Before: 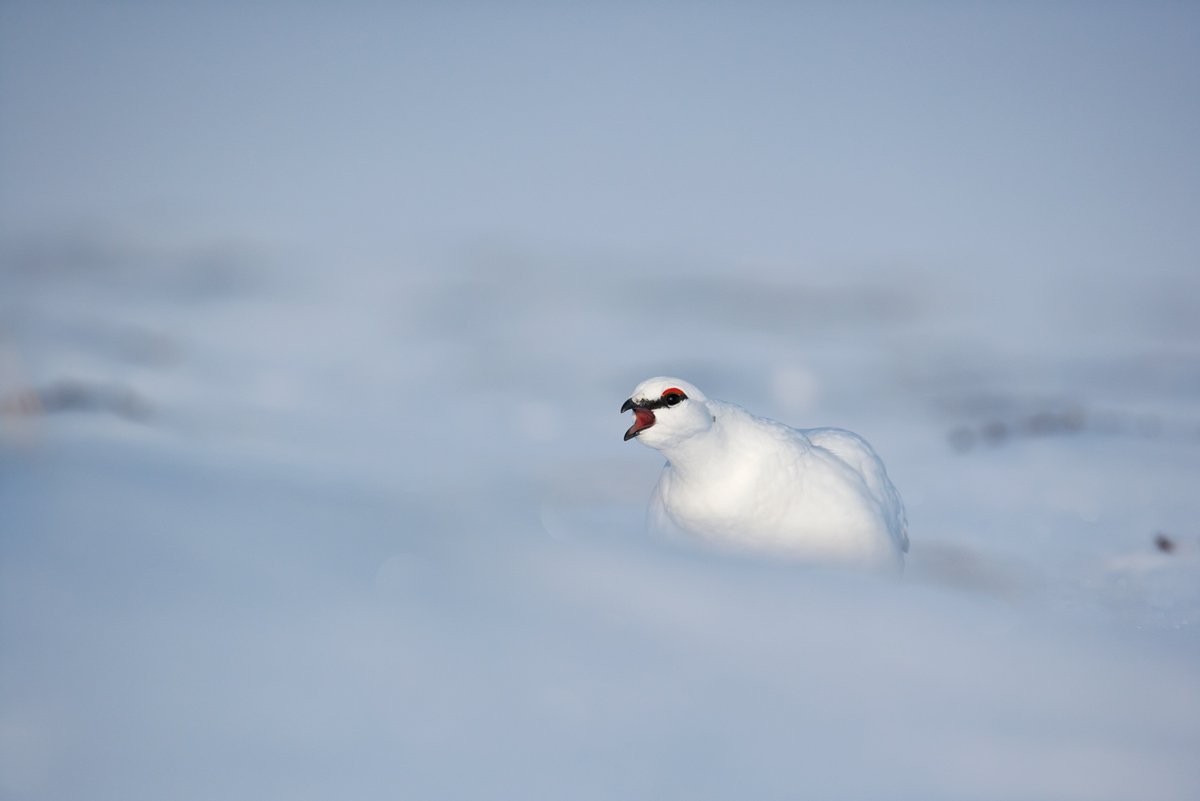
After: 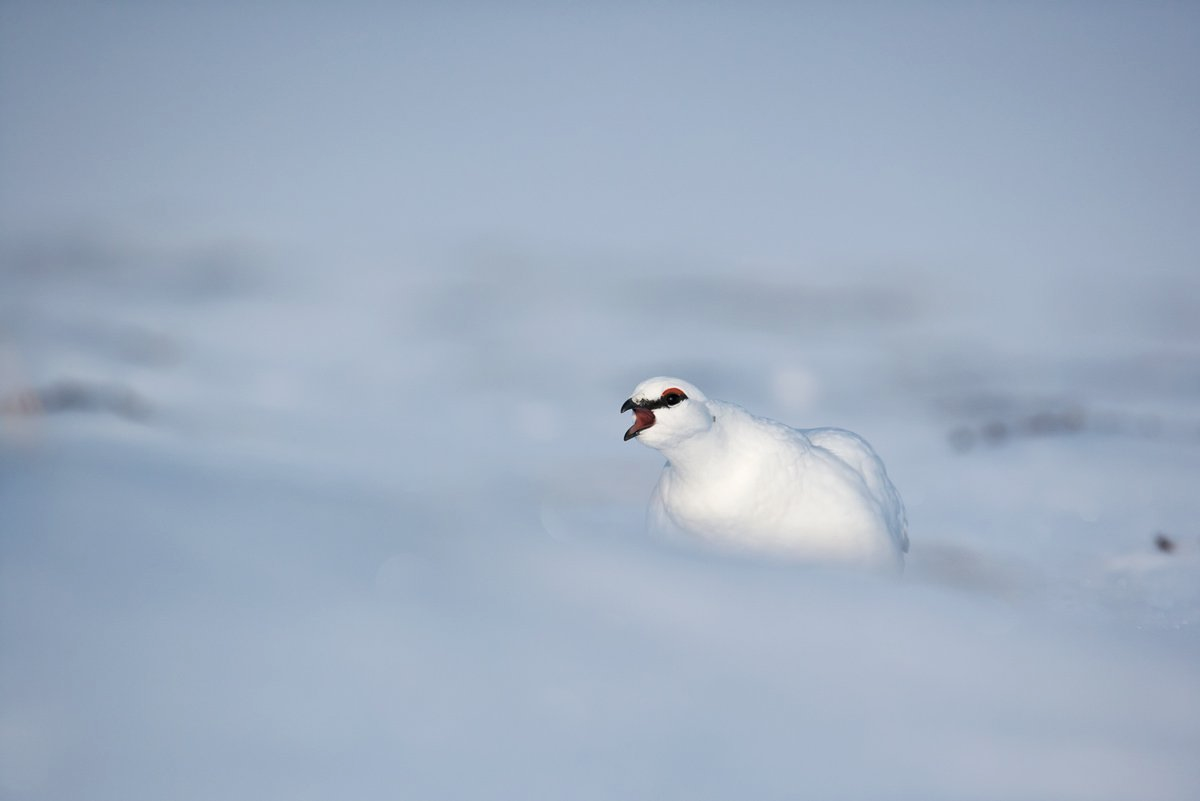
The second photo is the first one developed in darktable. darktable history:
velvia: strength 40.45%
contrast brightness saturation: contrast 0.099, saturation -0.352
